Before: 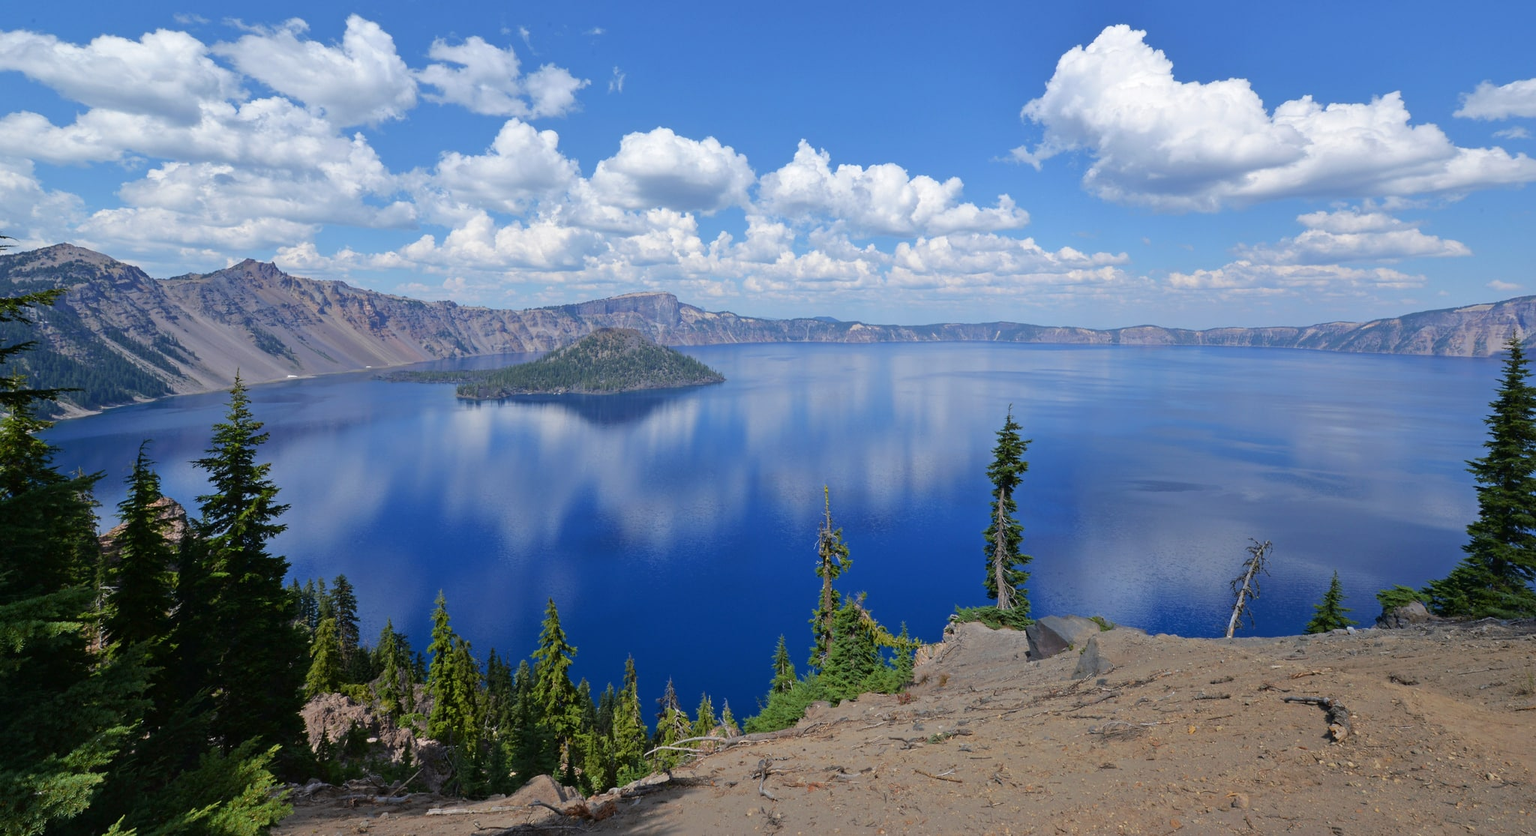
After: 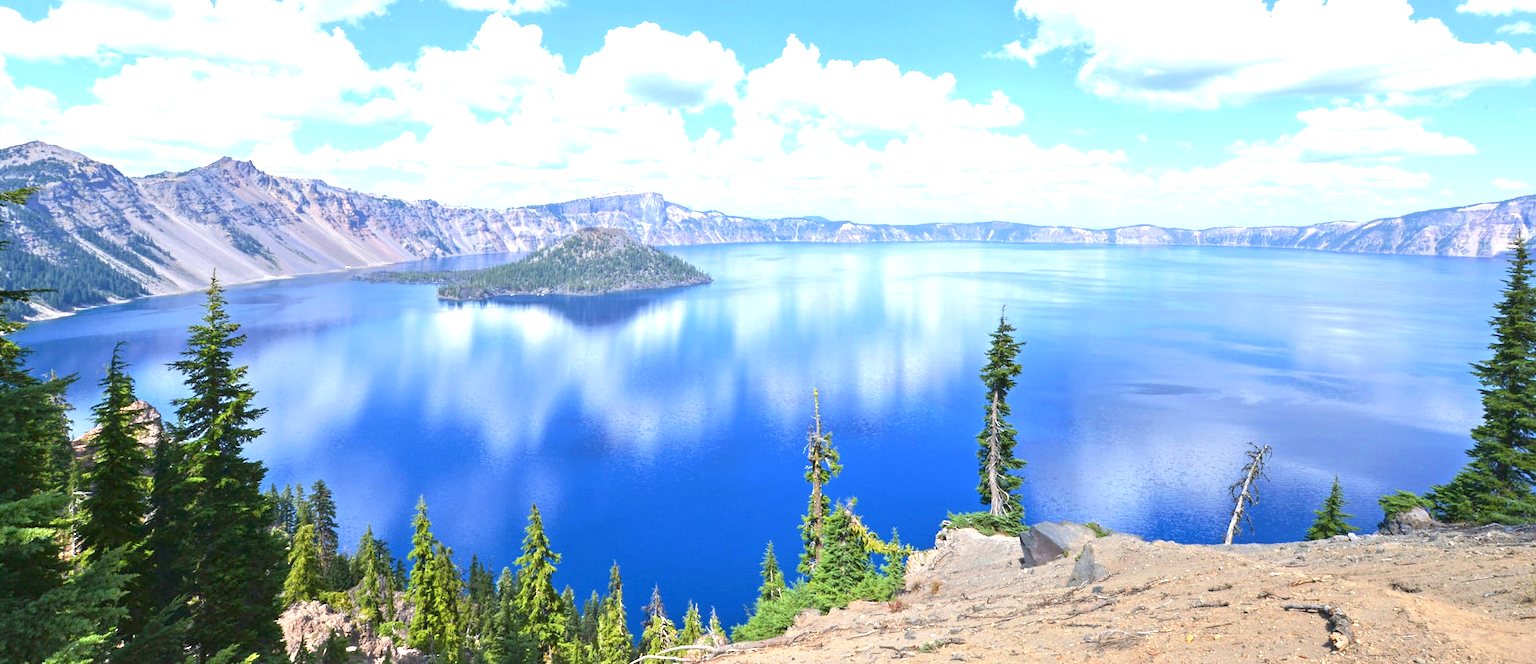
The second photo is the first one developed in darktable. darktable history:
local contrast: highlights 101%, shadows 98%, detail 120%, midtone range 0.2
crop and rotate: left 1.904%, top 12.78%, right 0.26%, bottom 9.442%
tone equalizer: -8 EV 0.976 EV, -7 EV 0.961 EV, -6 EV 1.01 EV, -5 EV 0.989 EV, -4 EV 1.03 EV, -3 EV 0.757 EV, -2 EV 0.518 EV, -1 EV 0.253 EV
exposure: black level correction 0, exposure 1.519 EV, compensate exposure bias true, compensate highlight preservation false
